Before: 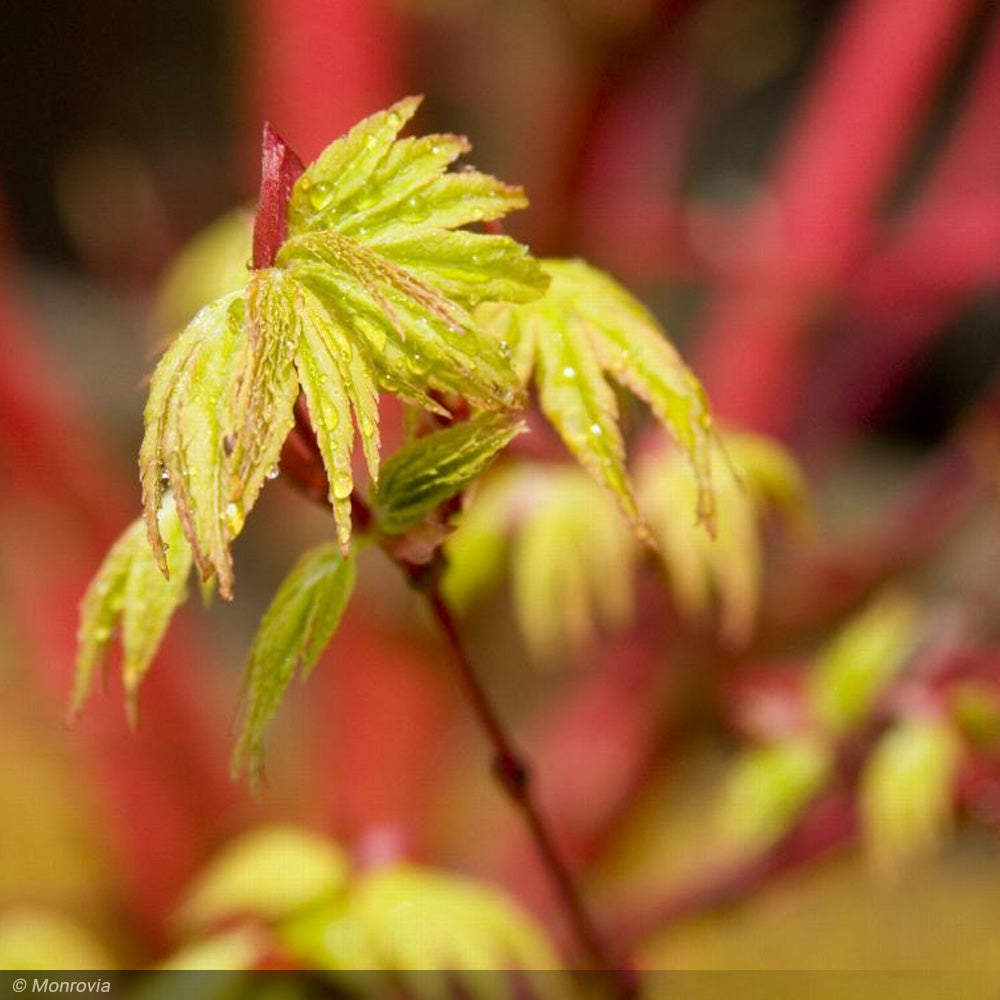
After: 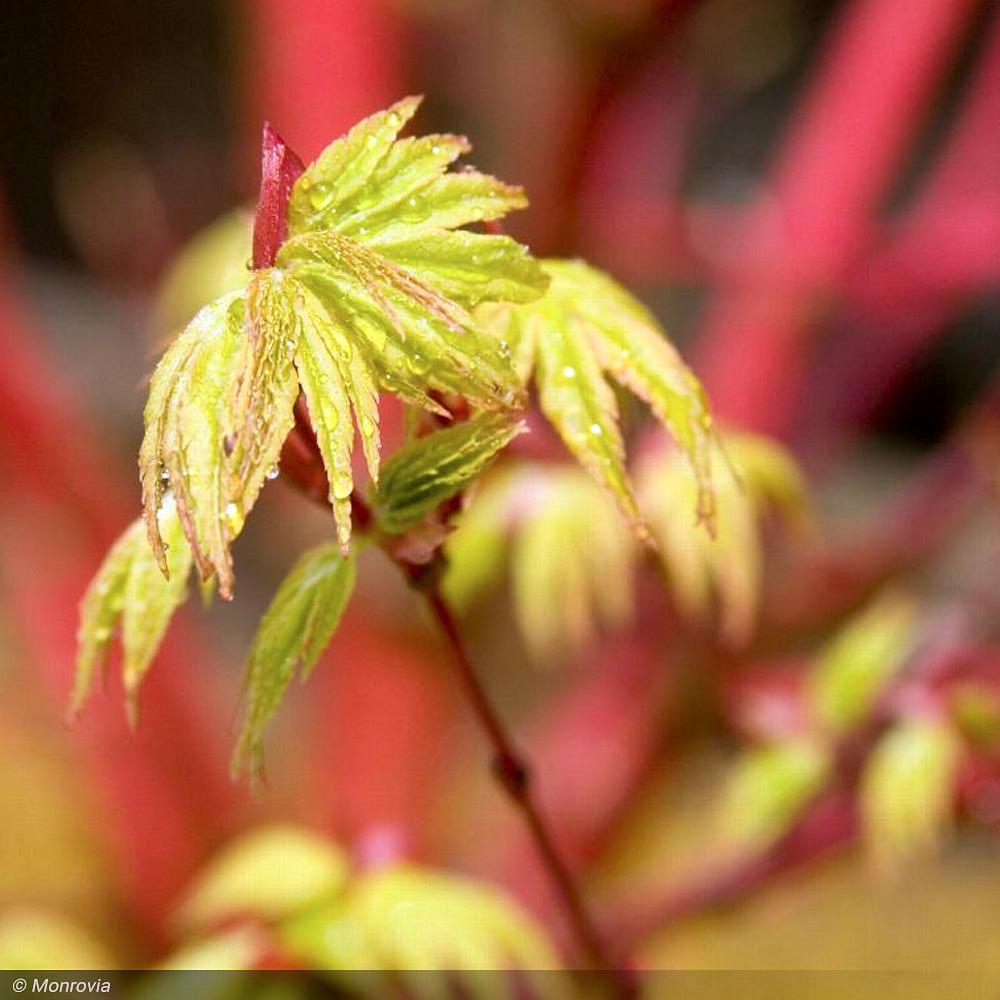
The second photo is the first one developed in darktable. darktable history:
color calibration: x 0.37, y 0.382, temperature 4313.32 K
exposure: black level correction 0.001, exposure 0.191 EV, compensate highlight preservation false
sharpen: radius 1, threshold 1
white balance: red 1.05, blue 1.072
